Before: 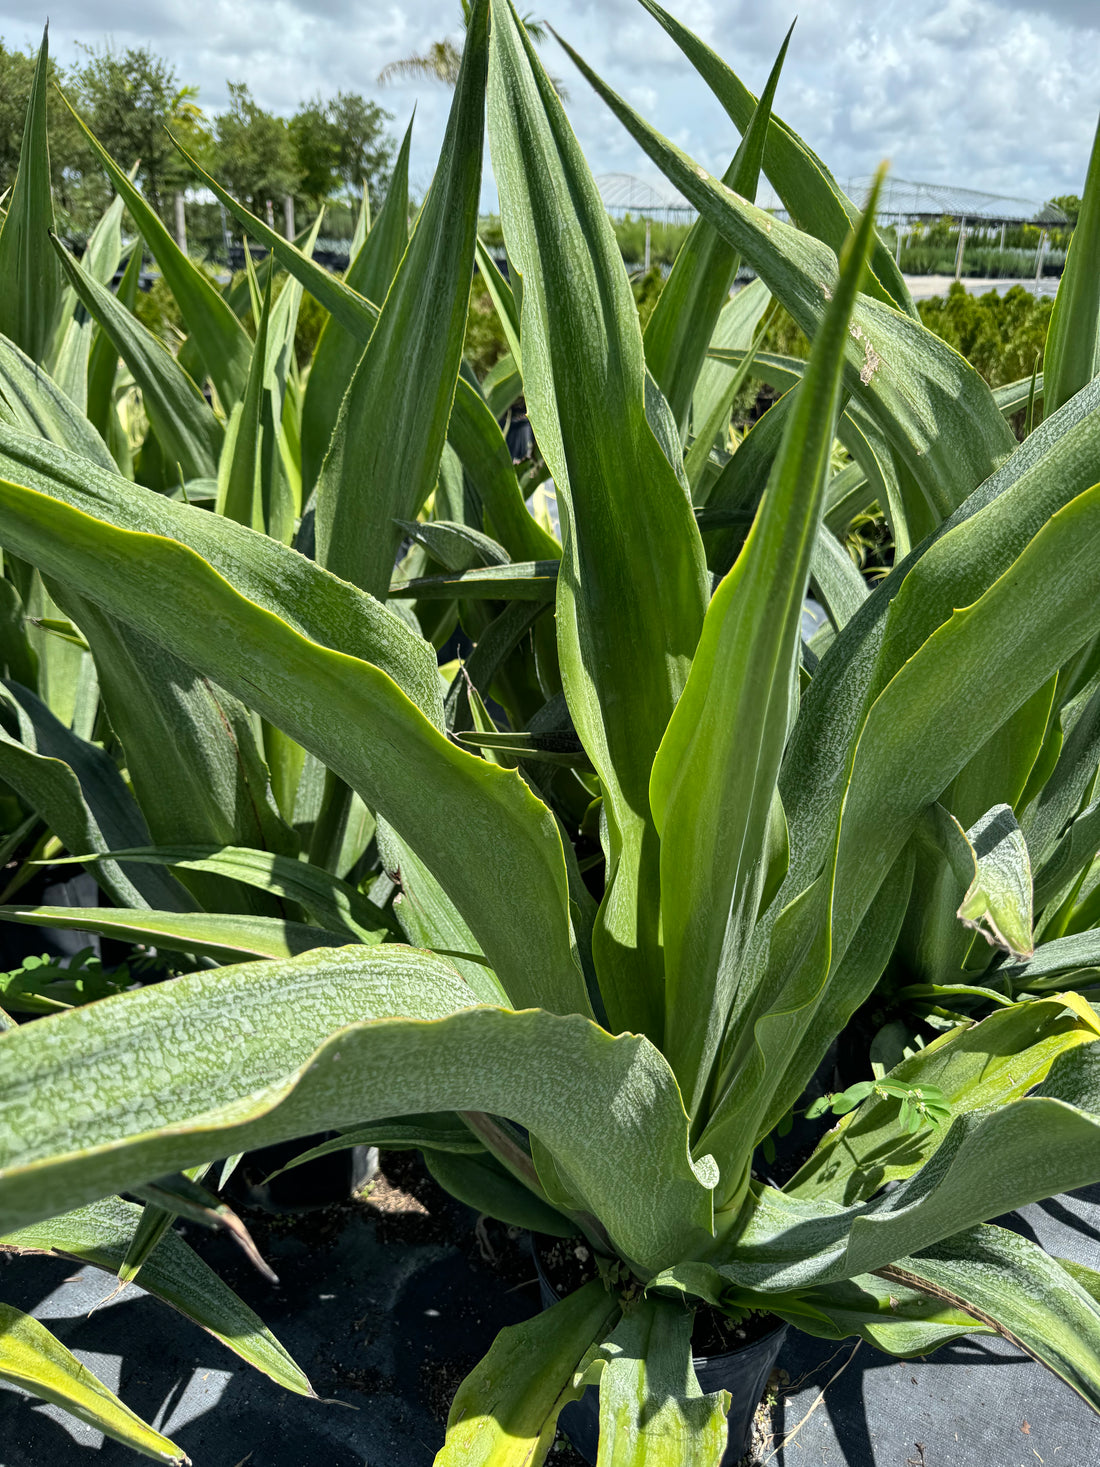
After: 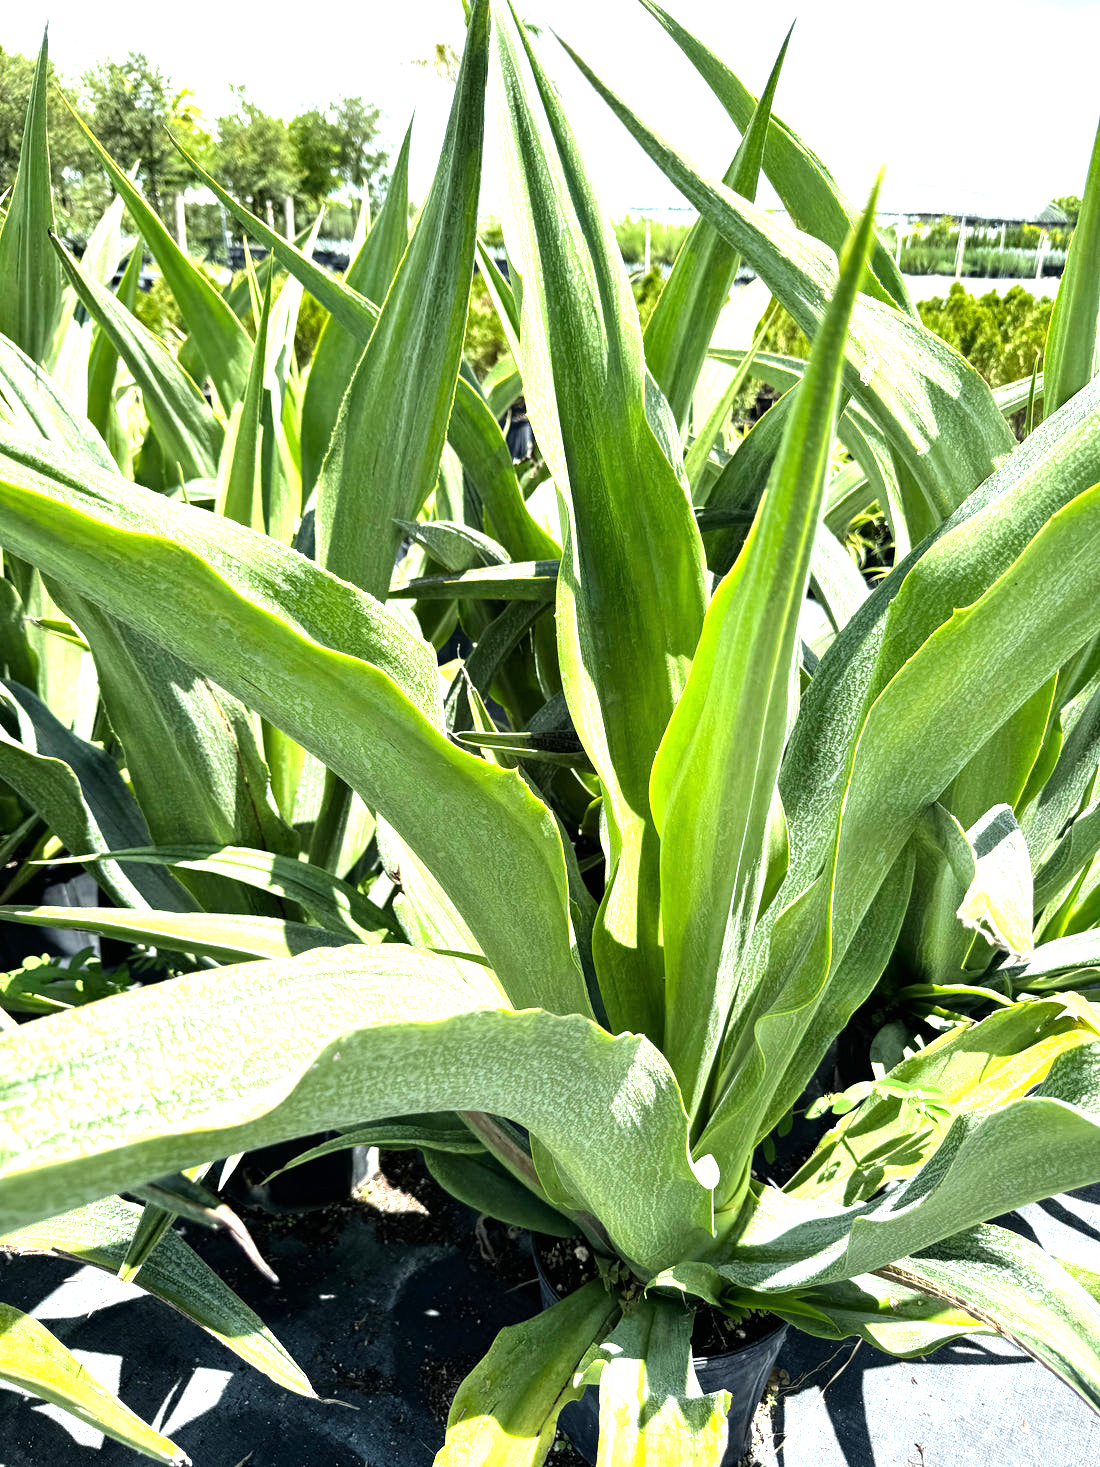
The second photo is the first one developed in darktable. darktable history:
tone equalizer: -8 EV -0.742 EV, -7 EV -0.684 EV, -6 EV -0.576 EV, -5 EV -0.383 EV, -3 EV 0.375 EV, -2 EV 0.6 EV, -1 EV 0.699 EV, +0 EV 0.754 EV
exposure: black level correction 0, exposure 1.001 EV, compensate highlight preservation false
